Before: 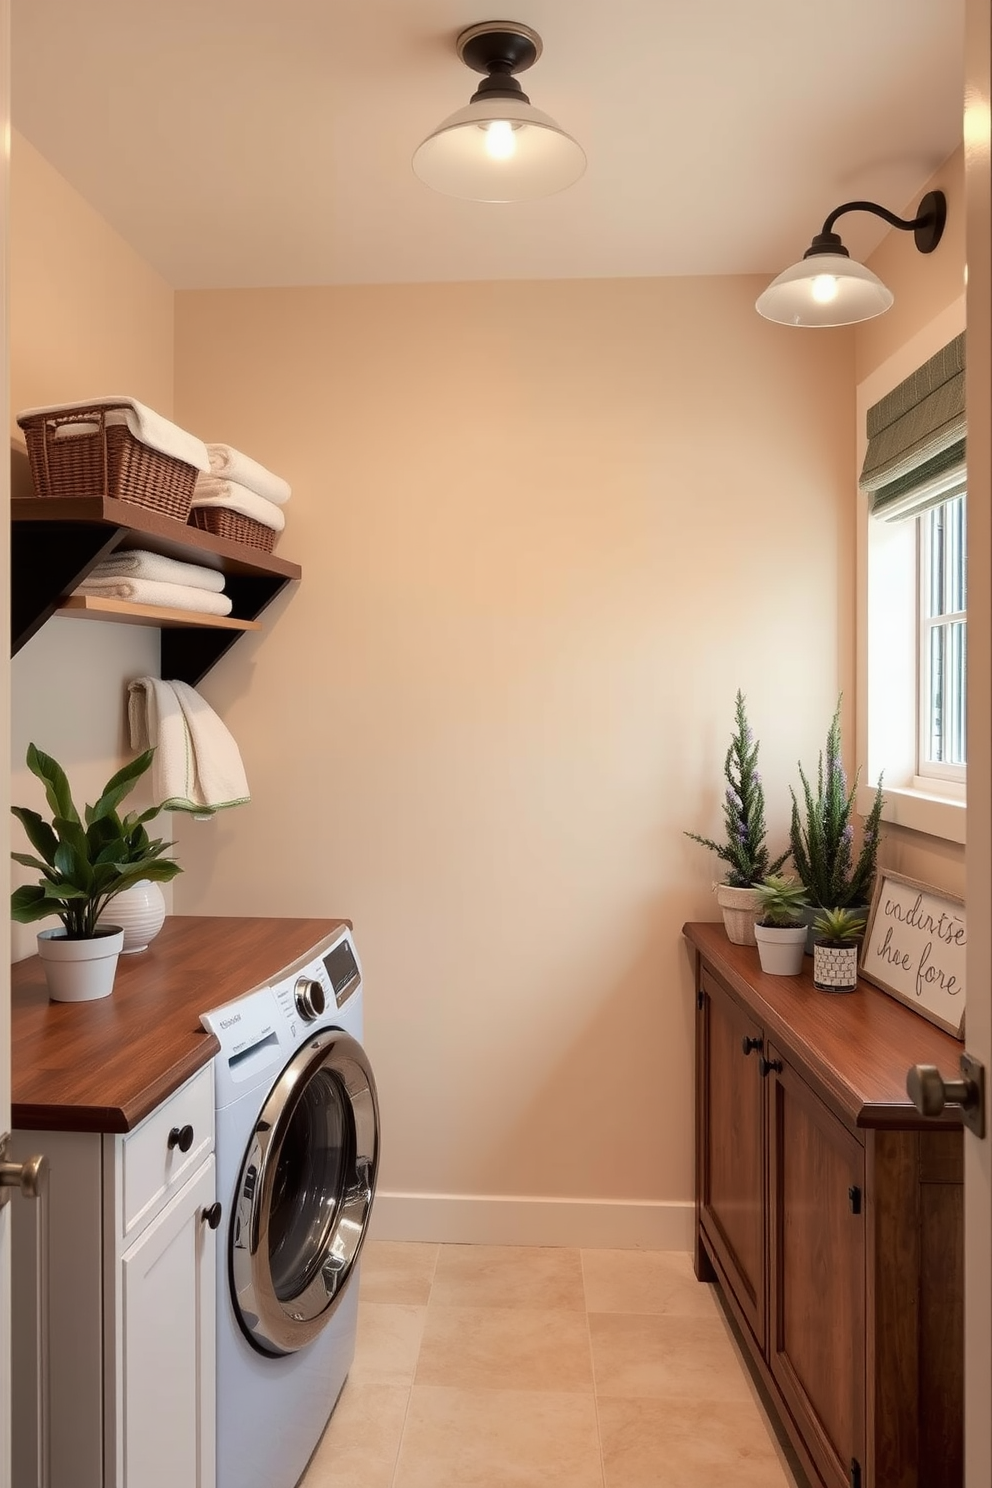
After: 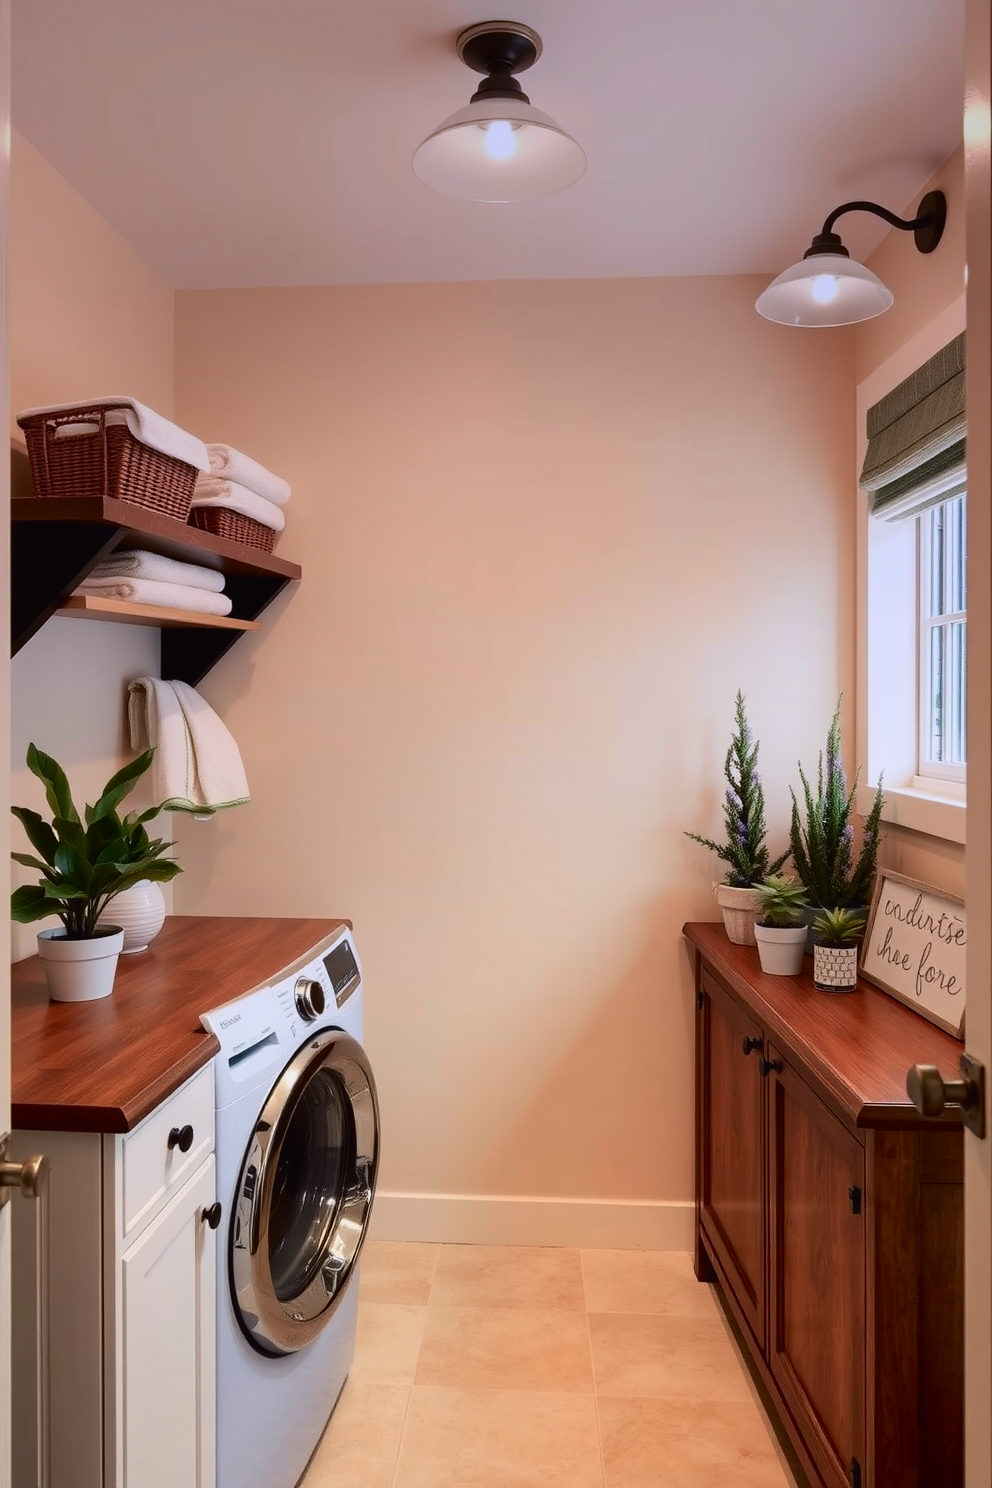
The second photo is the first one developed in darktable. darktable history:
graduated density: hue 238.83°, saturation 50%
tone curve: curves: ch0 [(0, 0.011) (0.139, 0.106) (0.295, 0.271) (0.499, 0.523) (0.739, 0.782) (0.857, 0.879) (1, 0.967)]; ch1 [(0, 0) (0.291, 0.229) (0.394, 0.365) (0.469, 0.456) (0.495, 0.497) (0.524, 0.53) (0.588, 0.62) (0.725, 0.779) (1, 1)]; ch2 [(0, 0) (0.125, 0.089) (0.35, 0.317) (0.437, 0.42) (0.502, 0.499) (0.537, 0.551) (0.613, 0.636) (1, 1)], color space Lab, independent channels, preserve colors none
